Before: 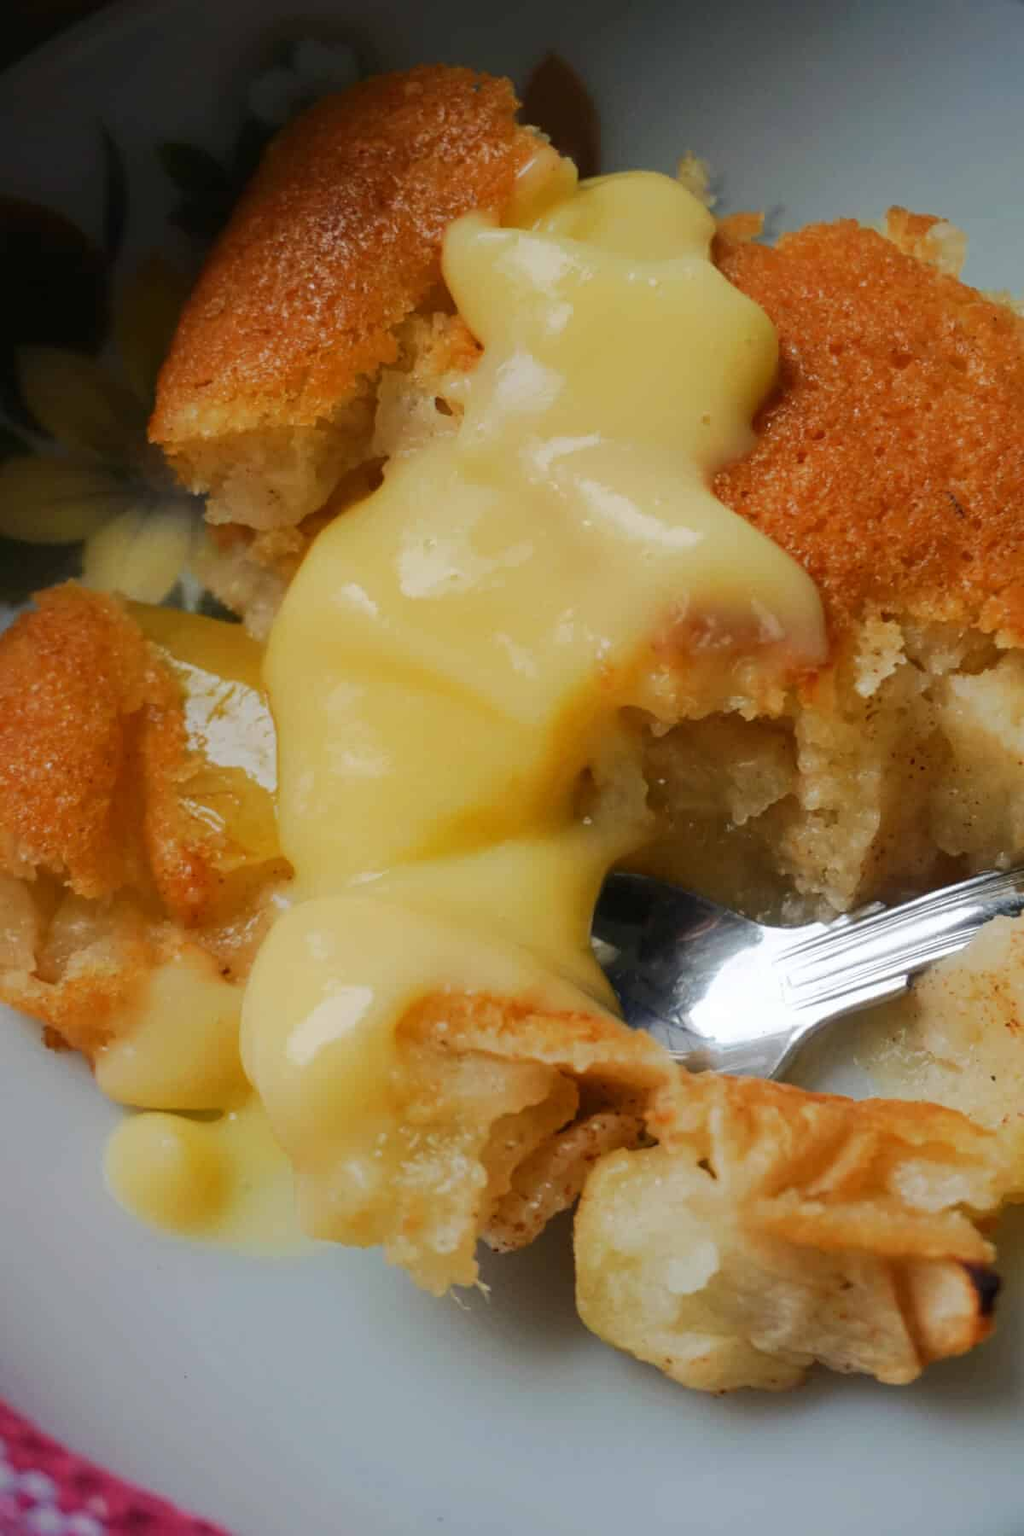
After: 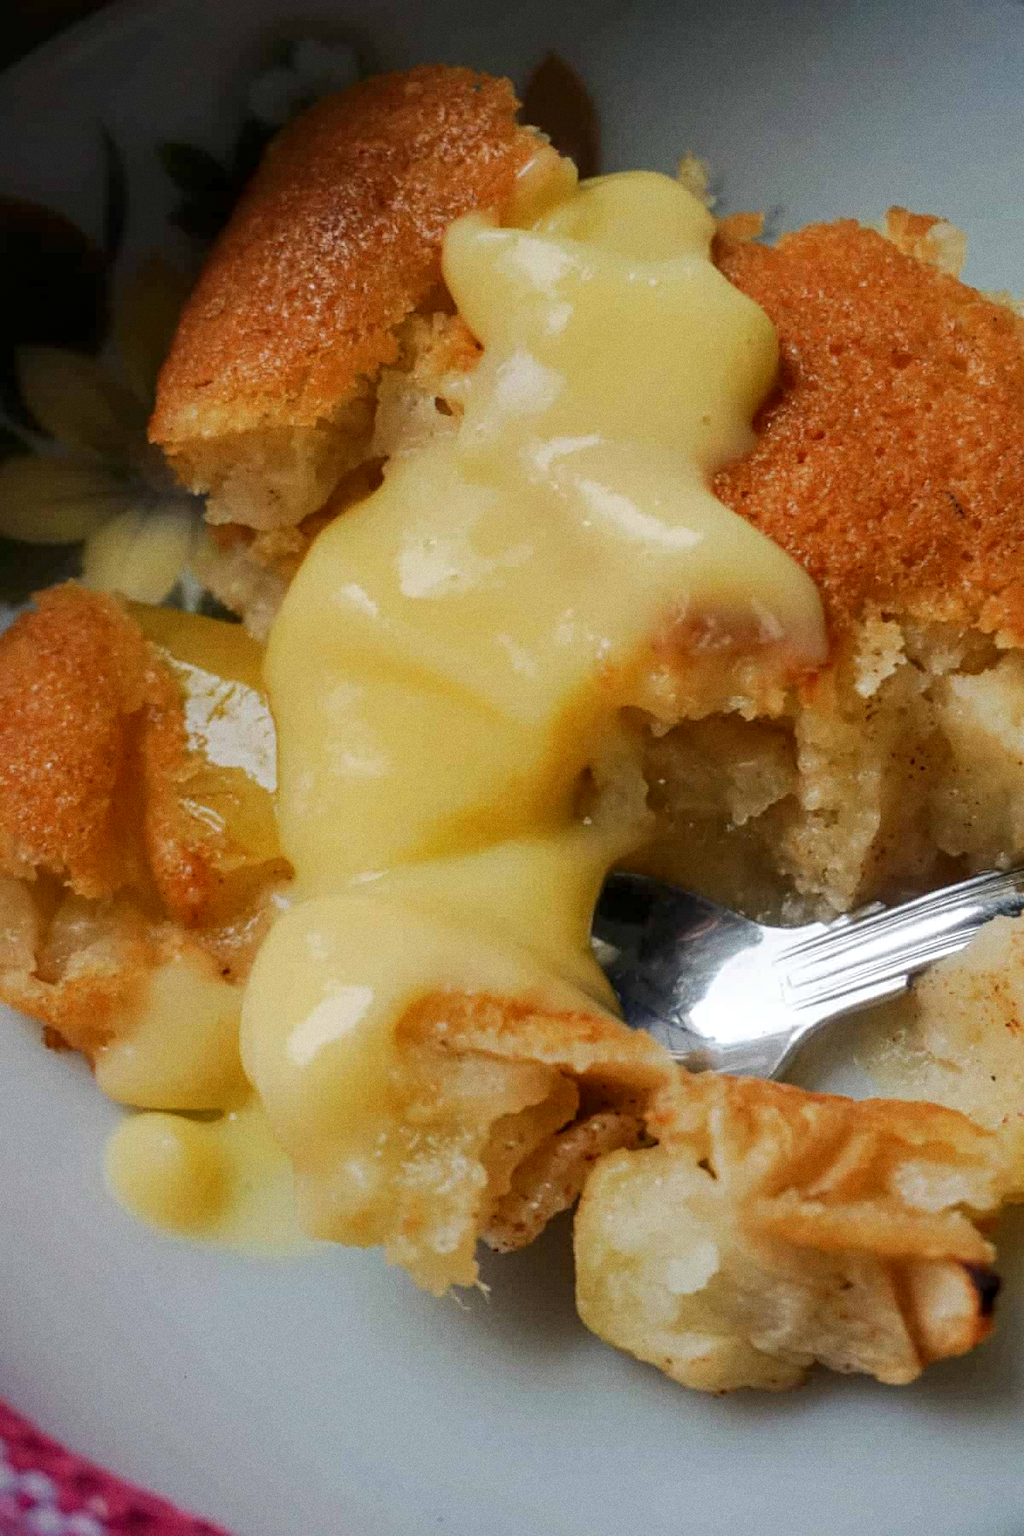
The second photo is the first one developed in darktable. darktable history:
color balance: input saturation 99%
grain: strength 26%
local contrast: on, module defaults
